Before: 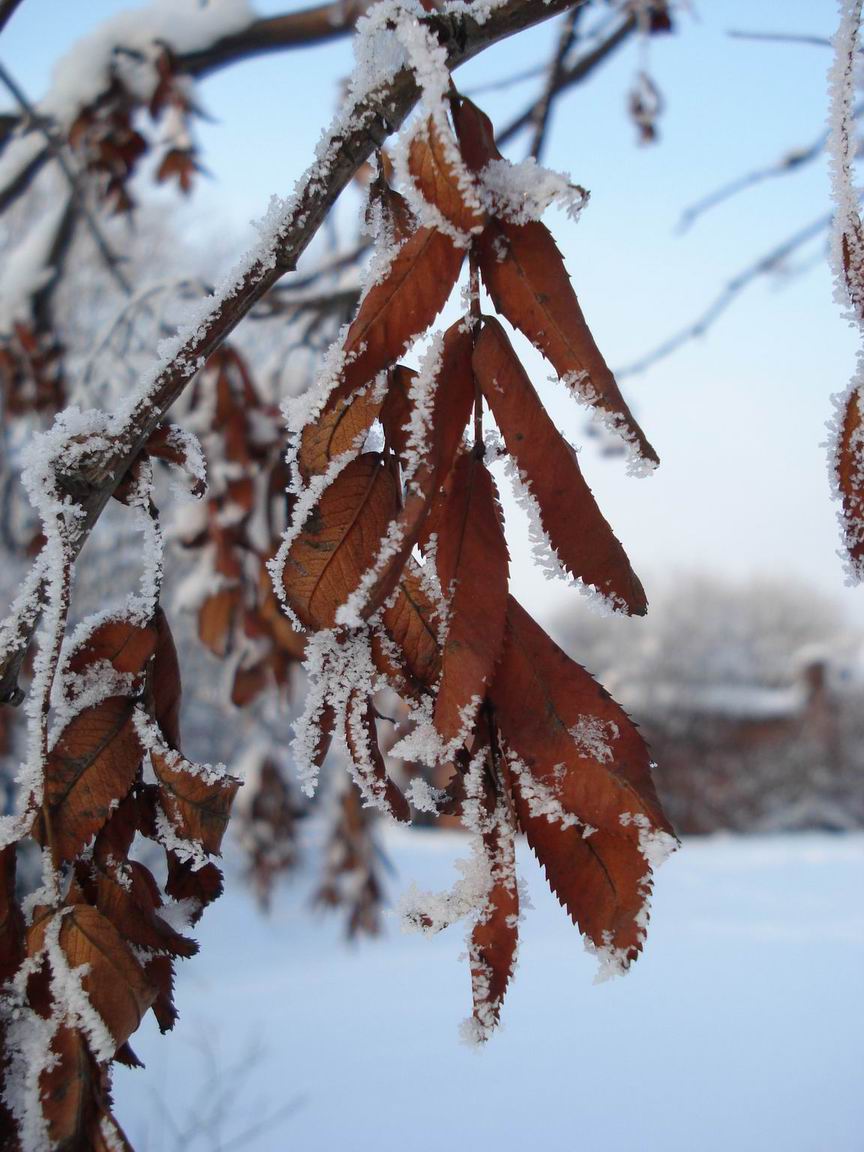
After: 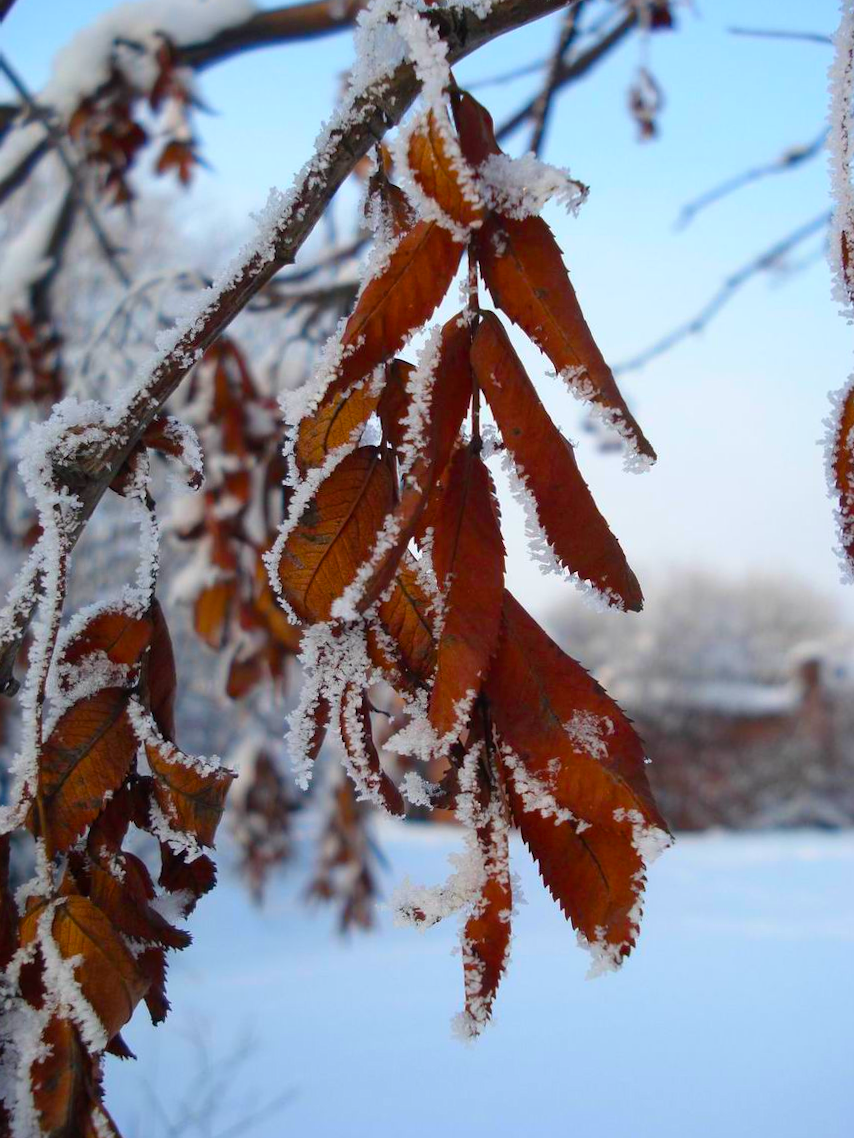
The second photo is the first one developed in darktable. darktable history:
color balance rgb: linear chroma grading › global chroma 15%, perceptual saturation grading › global saturation 30%
crop and rotate: angle -0.5°
